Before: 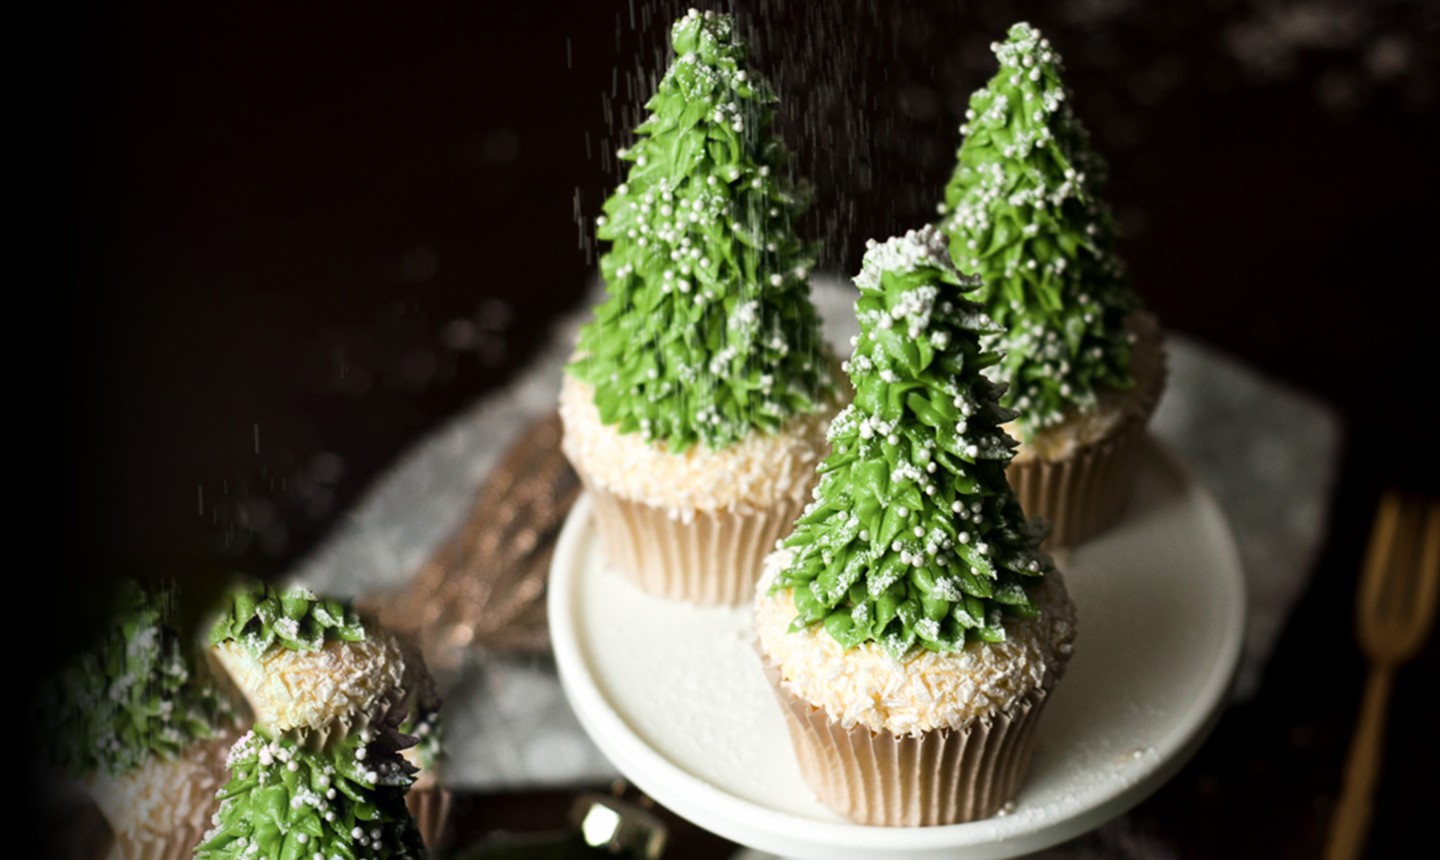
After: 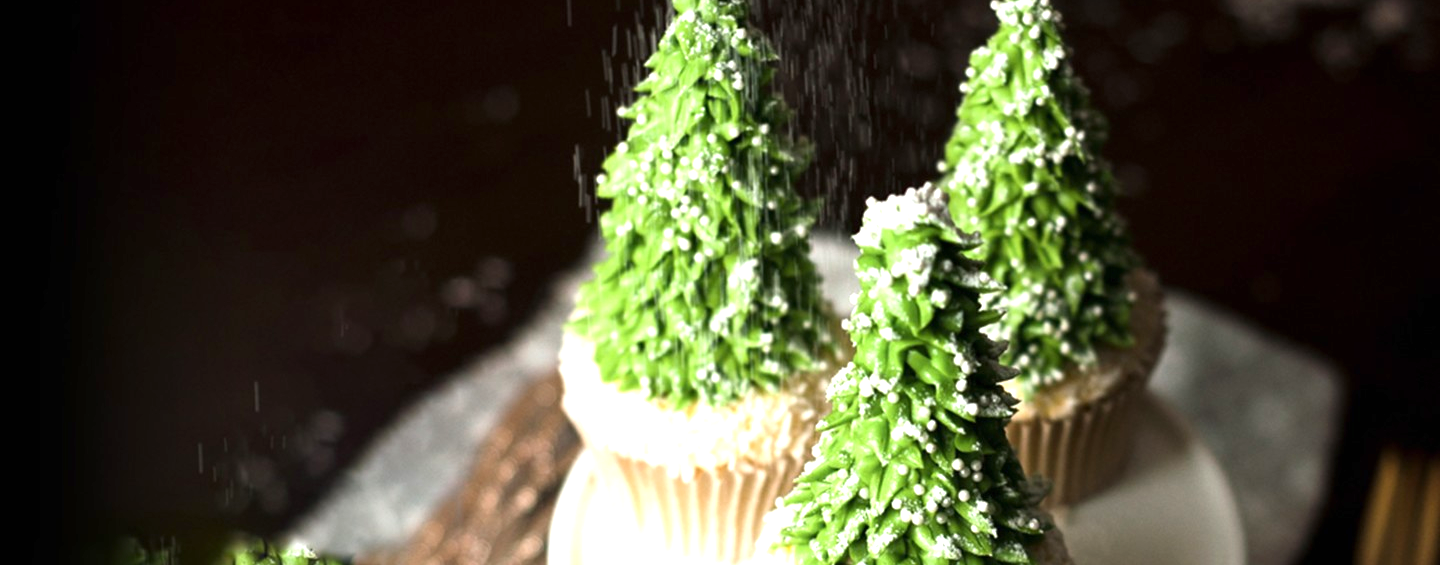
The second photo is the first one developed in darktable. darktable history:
exposure: black level correction 0, exposure 0.898 EV, compensate highlight preservation false
vignetting: fall-off radius 82.97%, brightness -0.378, saturation 0.006
crop and rotate: top 4.898%, bottom 29.371%
